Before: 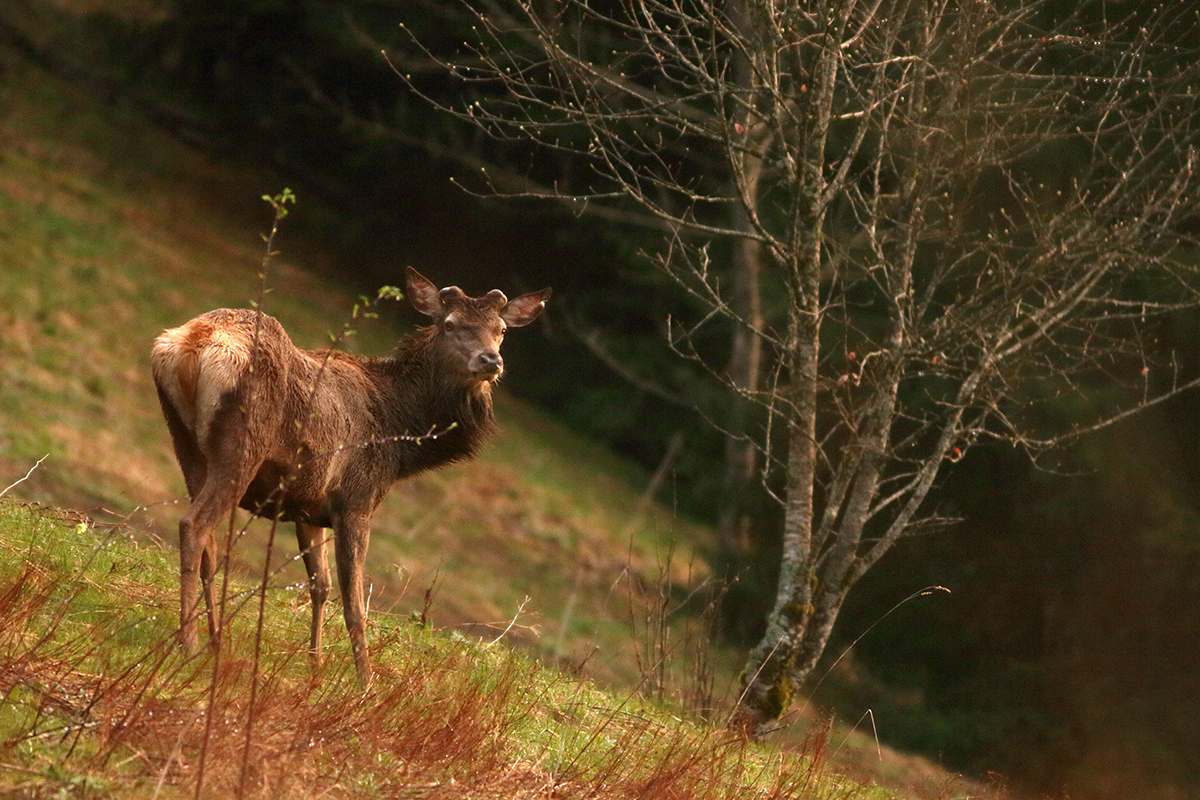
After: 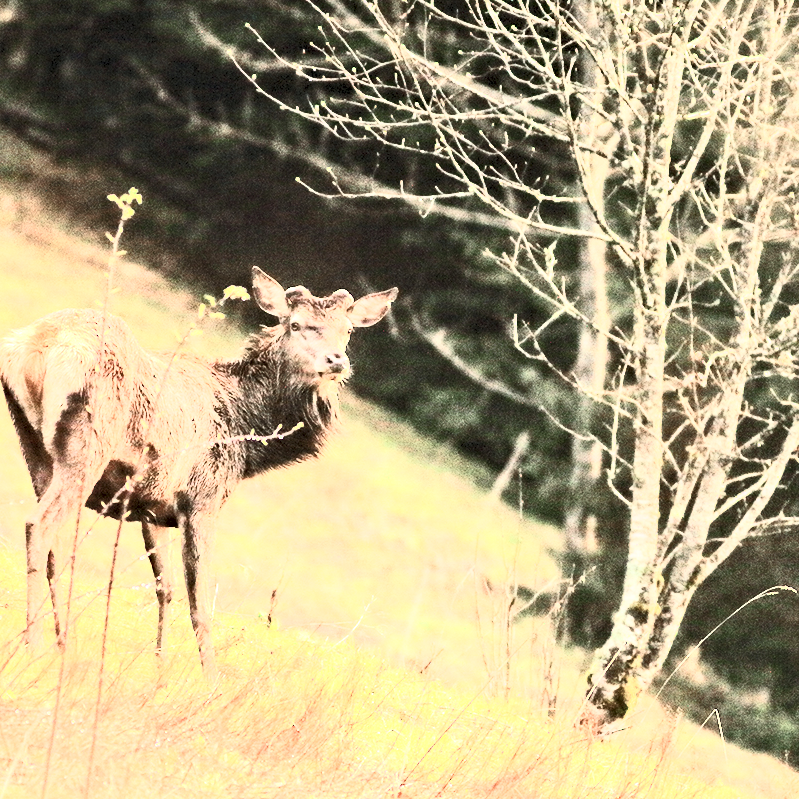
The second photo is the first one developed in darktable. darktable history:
tone equalizer: -7 EV 0.142 EV, -6 EV 0.599 EV, -5 EV 1.12 EV, -4 EV 1.34 EV, -3 EV 1.14 EV, -2 EV 0.6 EV, -1 EV 0.149 EV, edges refinement/feathering 500, mask exposure compensation -1.57 EV, preserve details no
crop and rotate: left 12.837%, right 20.543%
exposure: exposure 1.24 EV, compensate exposure bias true, compensate highlight preservation false
contrast brightness saturation: contrast 0.572, brightness 0.567, saturation -0.337
contrast equalizer: y [[0.511, 0.558, 0.631, 0.632, 0.559, 0.512], [0.5 ×6], [0.507, 0.559, 0.627, 0.644, 0.647, 0.647], [0 ×6], [0 ×6]]
